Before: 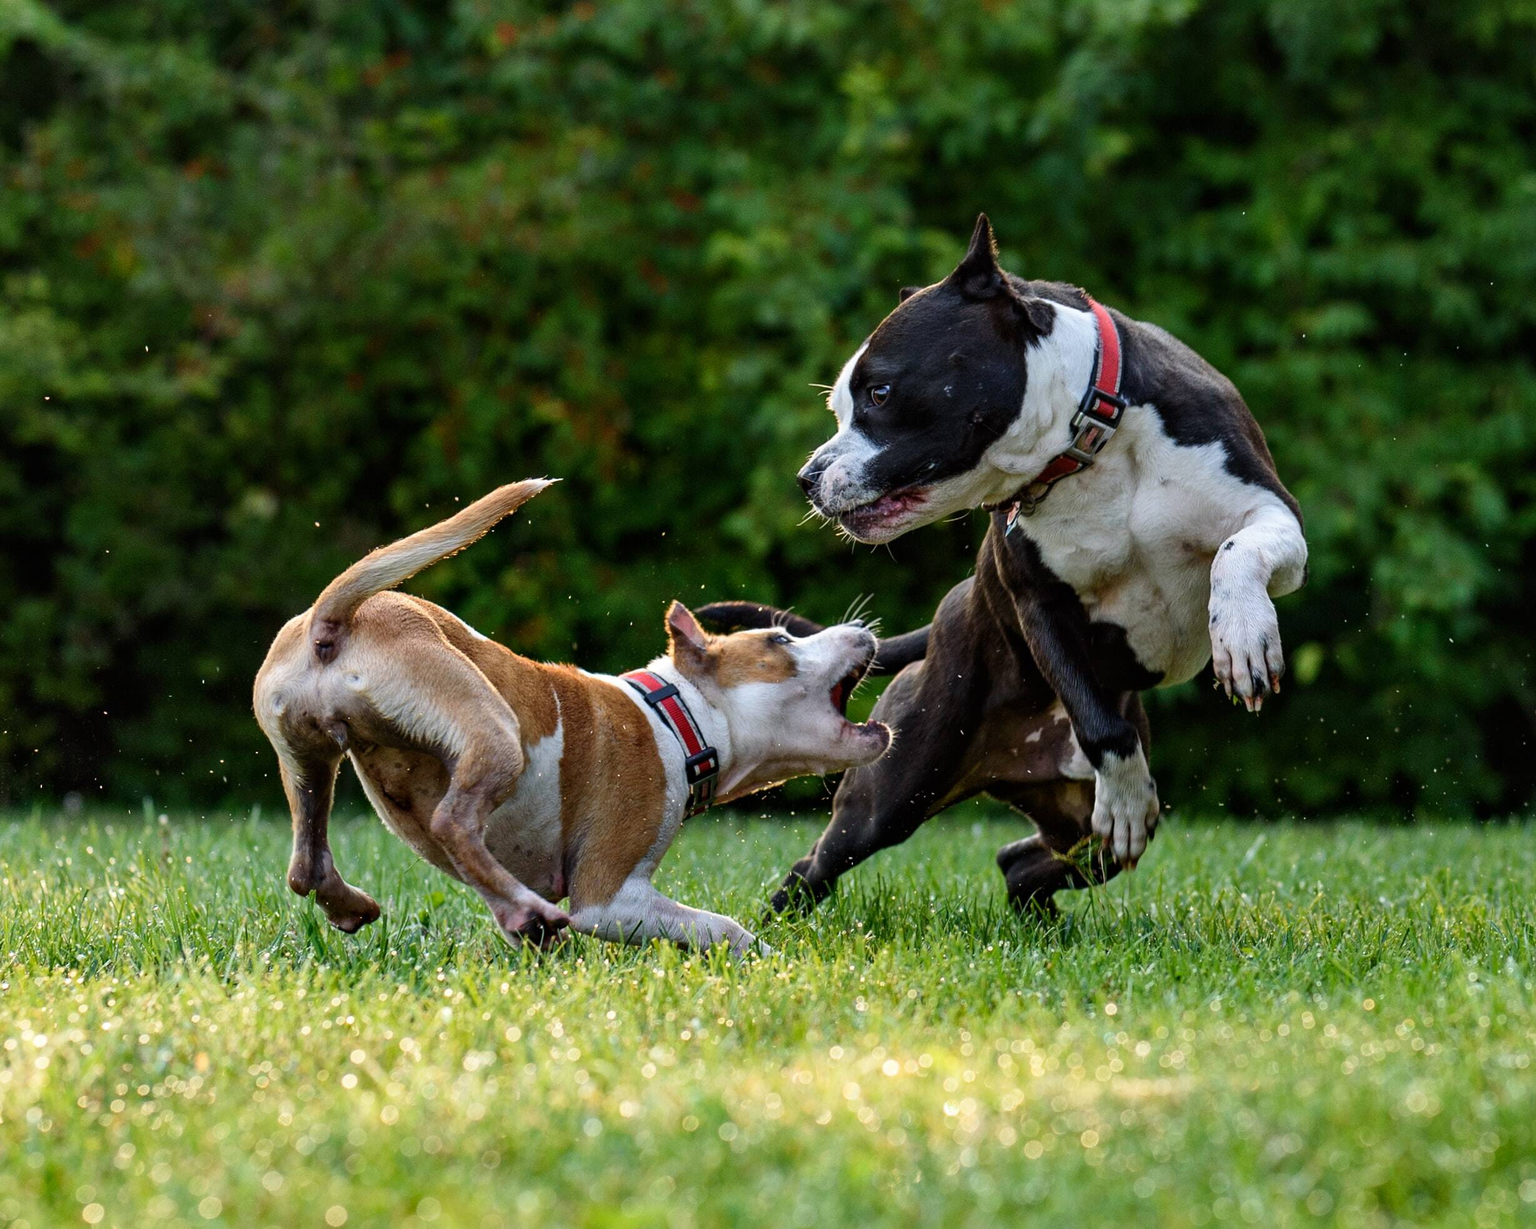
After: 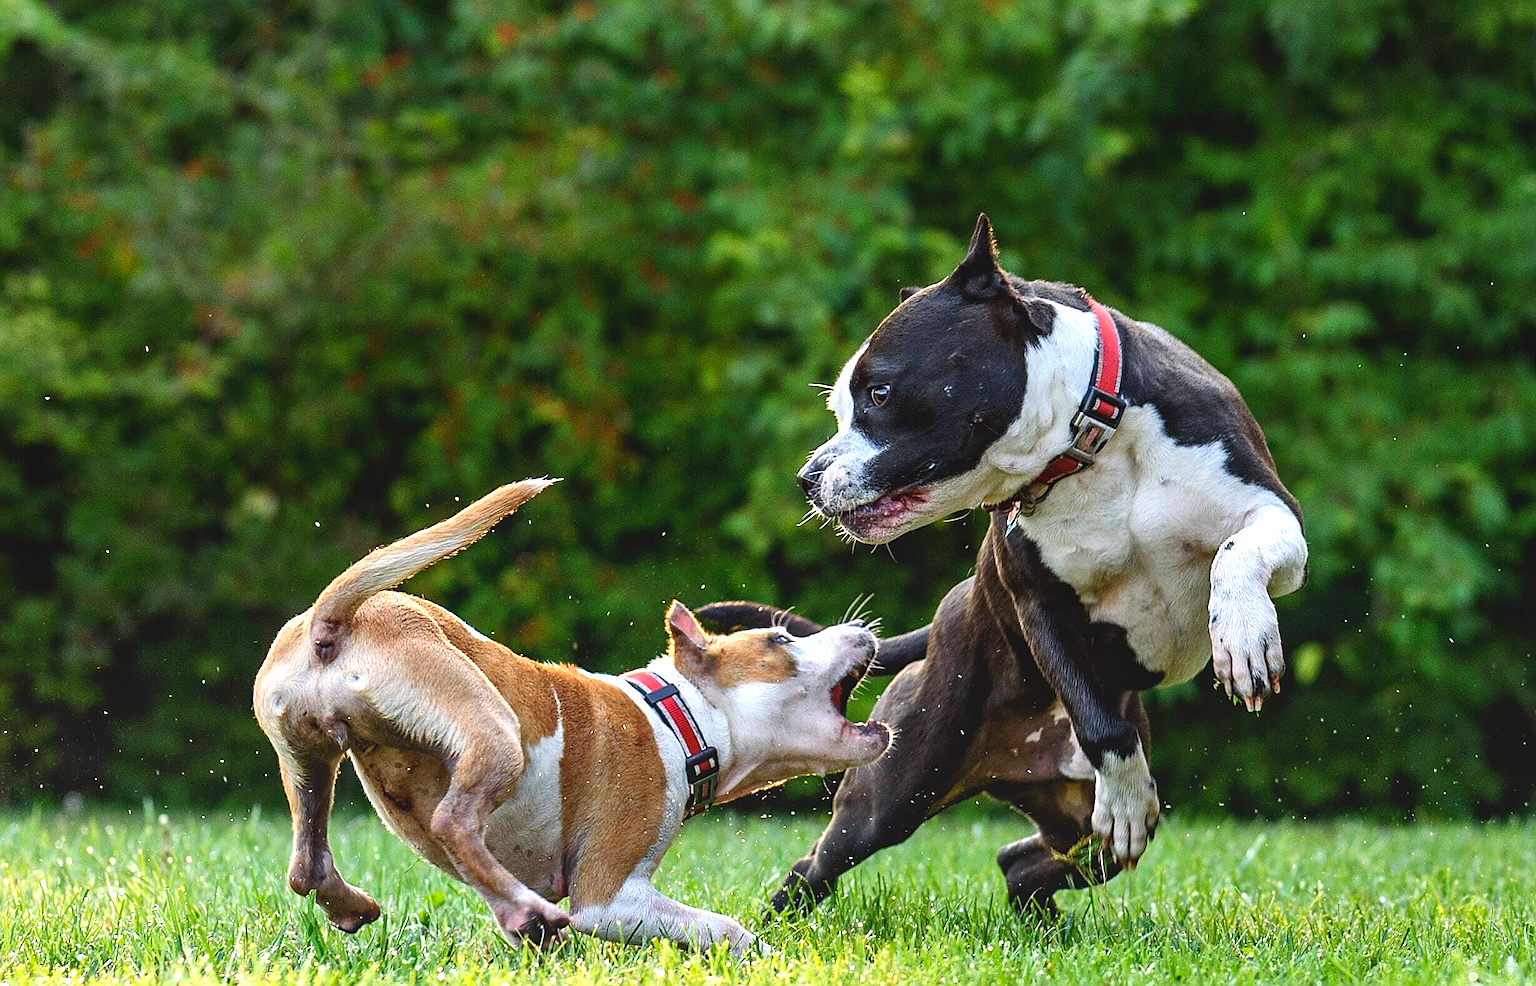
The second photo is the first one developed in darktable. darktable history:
sharpen: radius 1.397, amount 1.252, threshold 0.646
crop: bottom 19.673%
local contrast: highlights 67%, shadows 67%, detail 84%, midtone range 0.321
exposure: exposure 1 EV, compensate exposure bias true, compensate highlight preservation false
